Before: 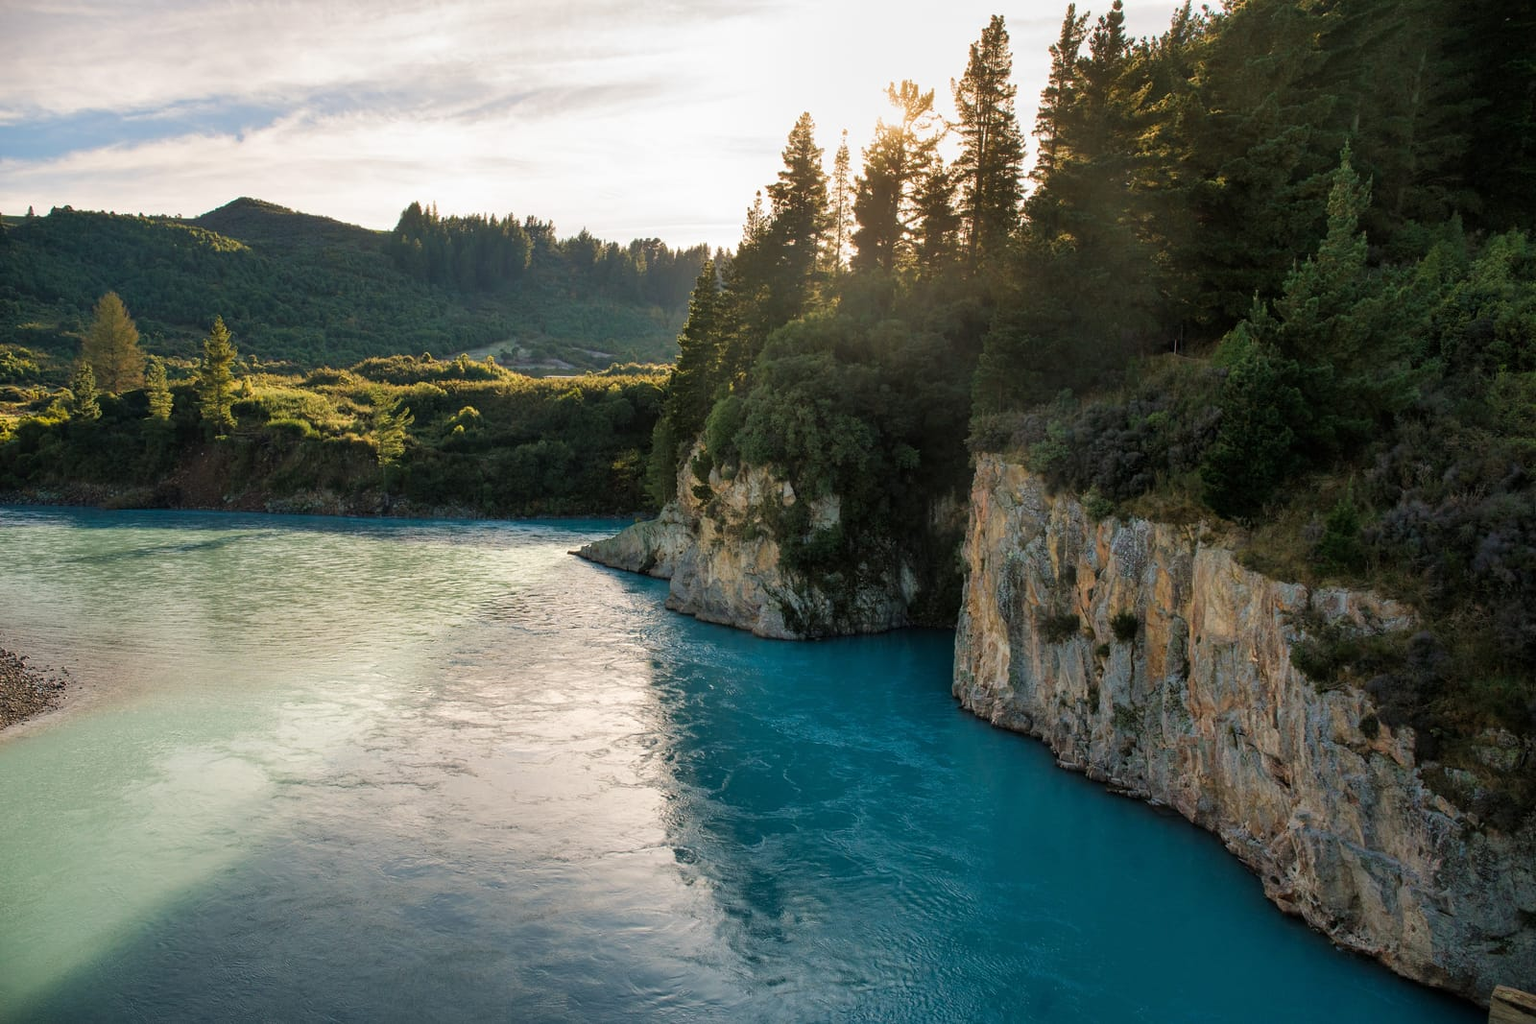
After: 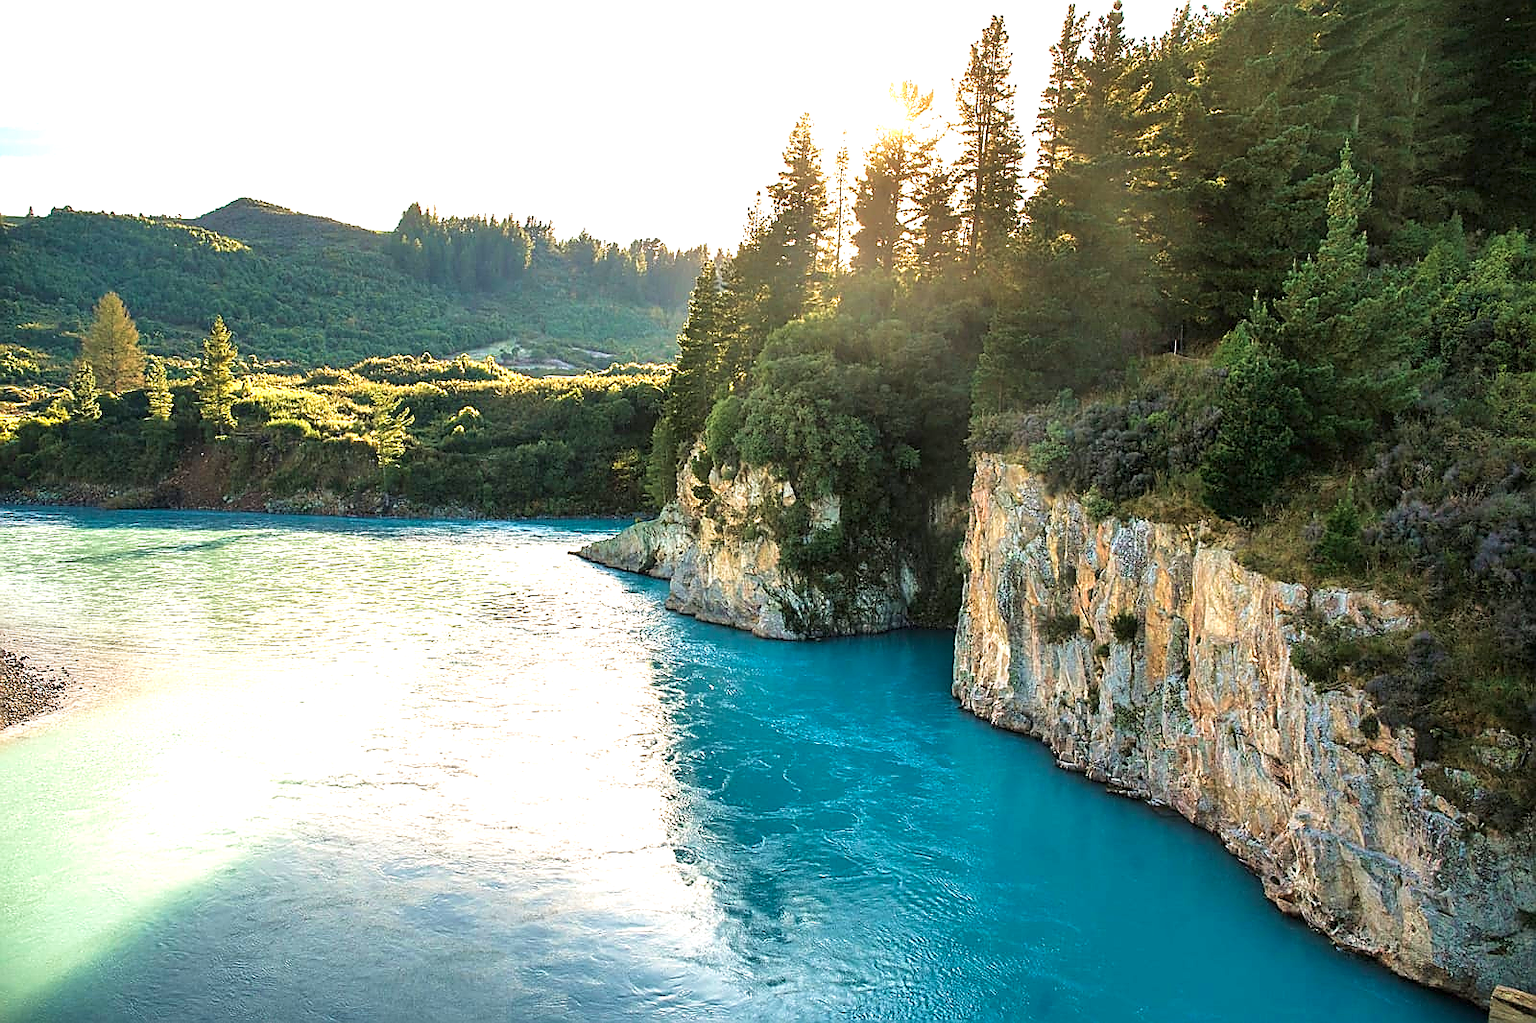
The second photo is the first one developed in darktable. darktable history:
sharpen: radius 1.4, amount 1.25, threshold 0.7
crop: bottom 0.071%
velvia: on, module defaults
exposure: black level correction 0, exposure 1.45 EV, compensate exposure bias true, compensate highlight preservation false
